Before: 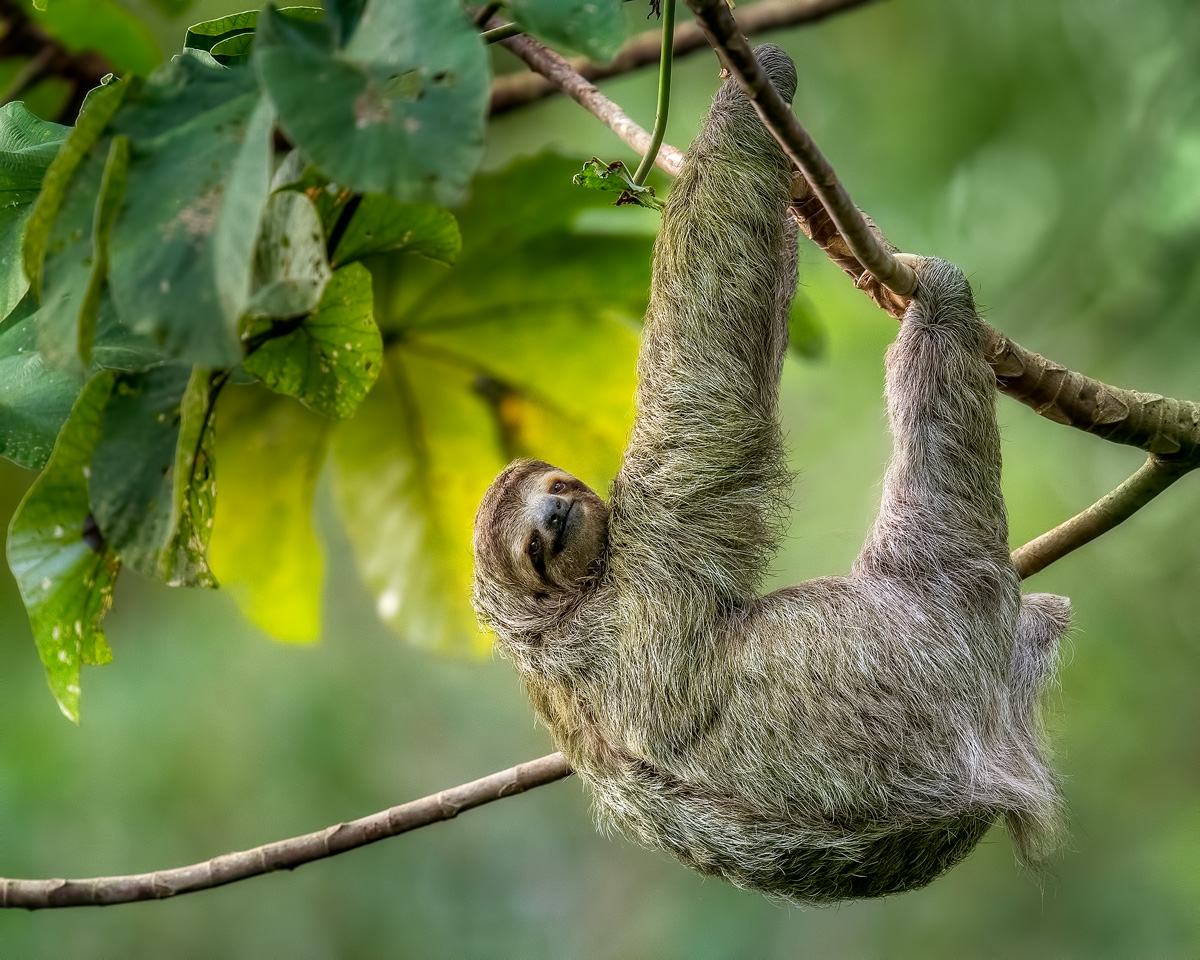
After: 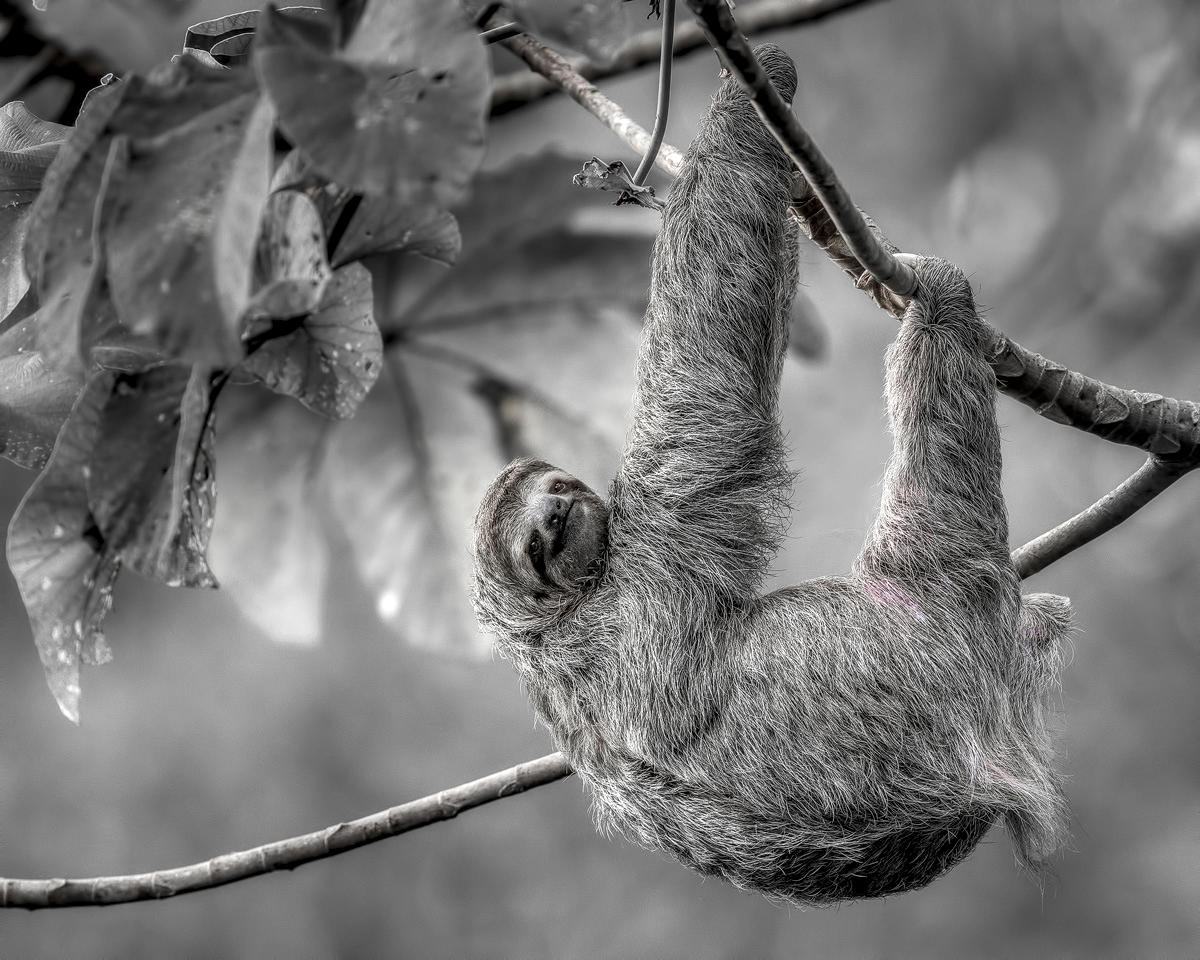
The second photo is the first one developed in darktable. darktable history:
color zones: curves: ch0 [(0, 0.278) (0.143, 0.5) (0.286, 0.5) (0.429, 0.5) (0.571, 0.5) (0.714, 0.5) (0.857, 0.5) (1, 0.5)]; ch1 [(0, 1) (0.143, 0.165) (0.286, 0) (0.429, 0) (0.571, 0) (0.714, 0) (0.857, 0.5) (1, 0.5)]; ch2 [(0, 0.508) (0.143, 0.5) (0.286, 0.5) (0.429, 0.5) (0.571, 0.5) (0.714, 0.5) (0.857, 0.5) (1, 0.5)]
local contrast: highlights 55%, shadows 51%, detail 130%, midtone range 0.454
